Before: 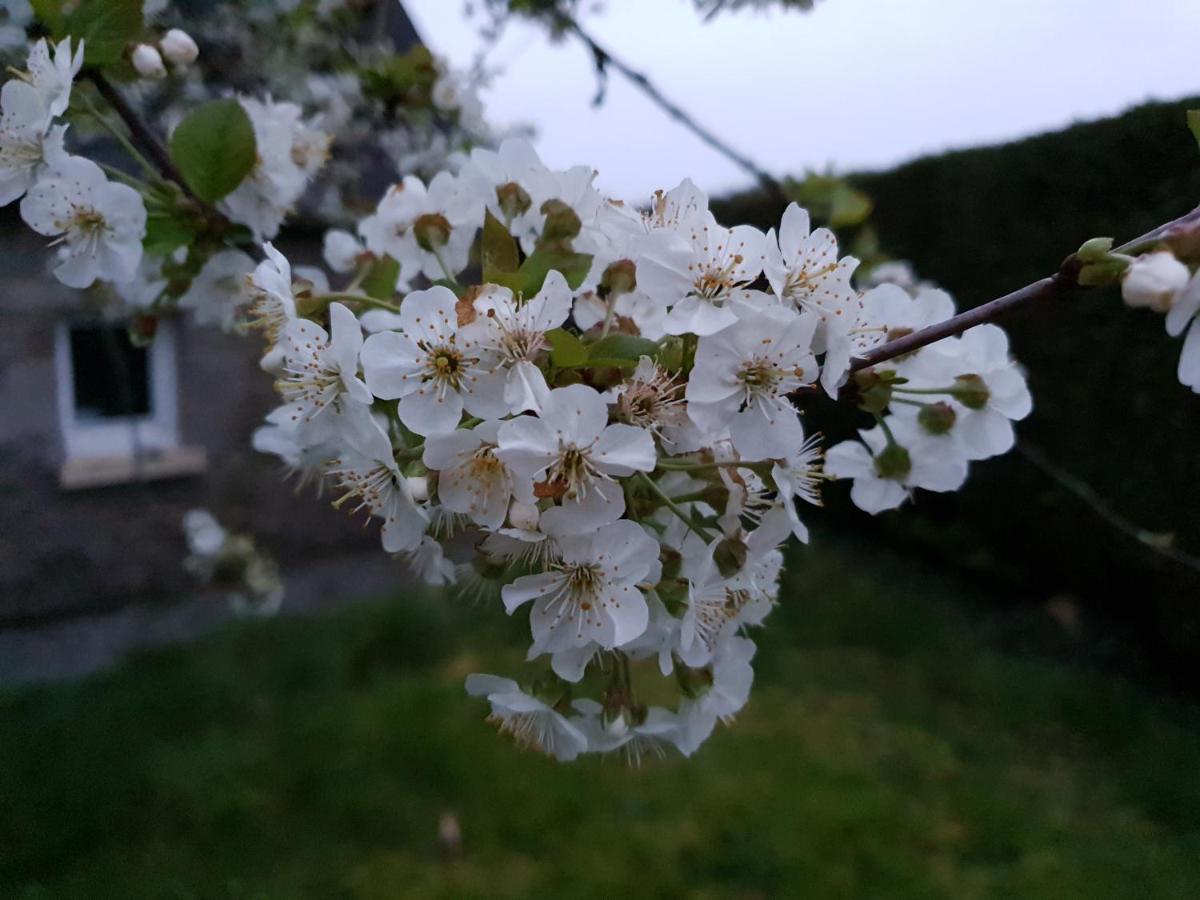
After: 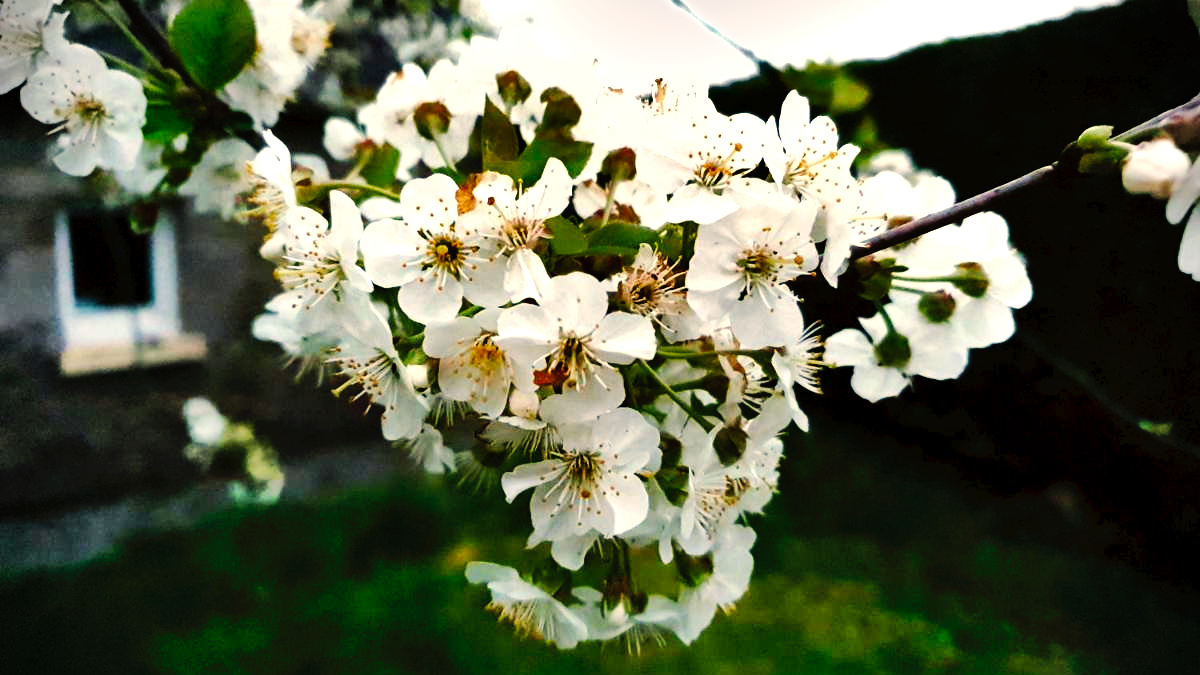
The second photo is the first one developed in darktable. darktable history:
tone curve: curves: ch0 [(0, 0) (0.003, 0.014) (0.011, 0.017) (0.025, 0.023) (0.044, 0.035) (0.069, 0.04) (0.1, 0.062) (0.136, 0.099) (0.177, 0.152) (0.224, 0.214) (0.277, 0.291) (0.335, 0.383) (0.399, 0.487) (0.468, 0.581) (0.543, 0.662) (0.623, 0.738) (0.709, 0.802) (0.801, 0.871) (0.898, 0.936) (1, 1)], preserve colors none
shadows and highlights: white point adjustment 1, soften with gaussian
exposure: black level correction 0, exposure 1.1 EV, compensate exposure bias true, compensate highlight preservation false
color balance rgb: perceptual saturation grading › global saturation 10%, global vibrance 10%
color balance: mode lift, gamma, gain (sRGB), lift [1.014, 0.966, 0.918, 0.87], gamma [0.86, 0.734, 0.918, 0.976], gain [1.063, 1.13, 1.063, 0.86]
vignetting: fall-off start 88.03%, fall-off radius 24.9%
white balance: red 1.009, blue 0.985
crop and rotate: top 12.5%, bottom 12.5%
